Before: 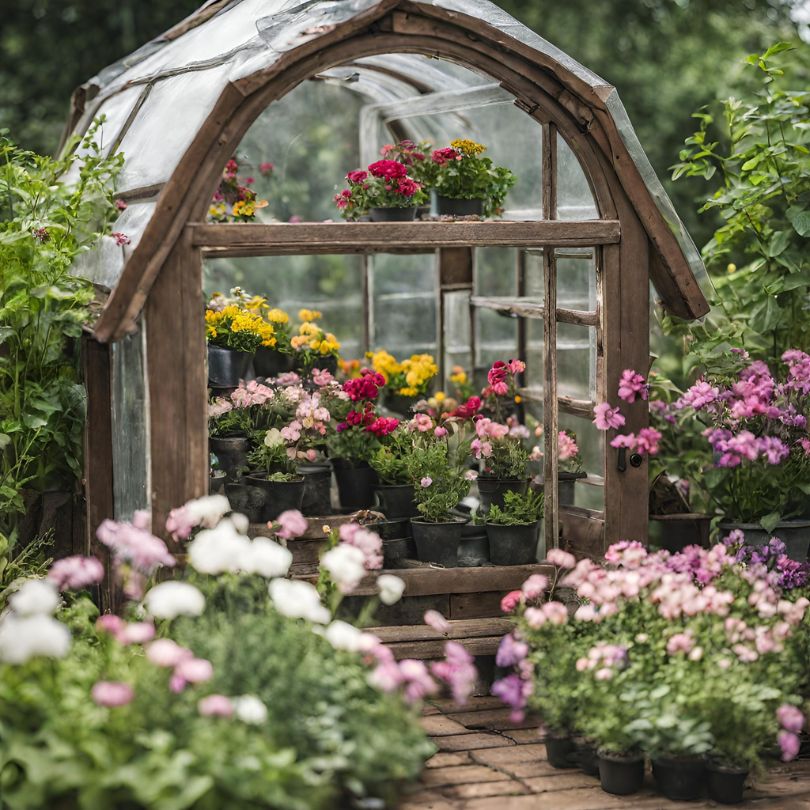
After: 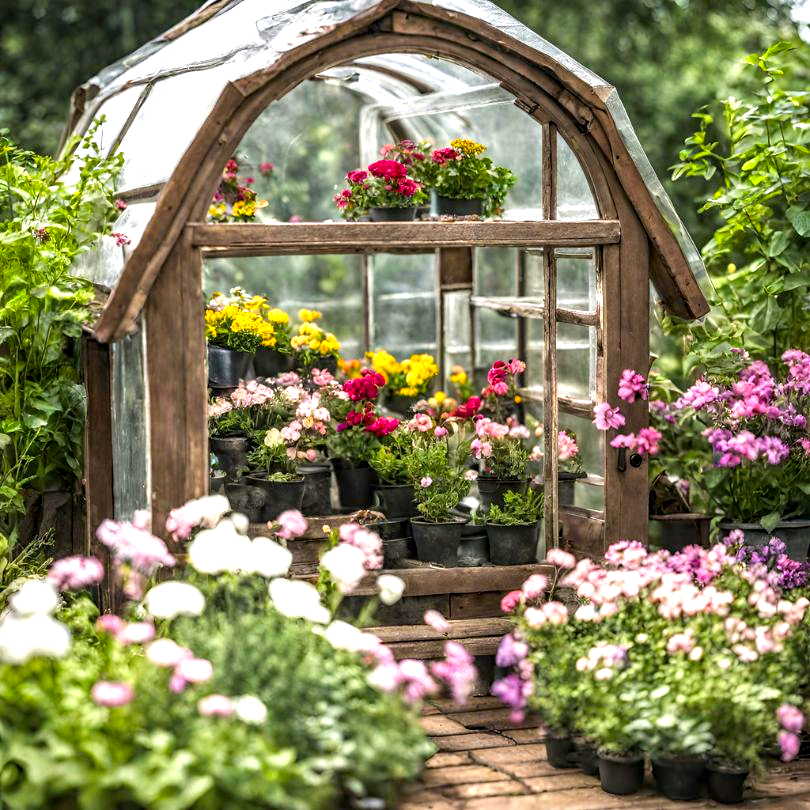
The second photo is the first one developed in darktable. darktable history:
color balance rgb: power › hue 61.49°, global offset › luminance -0.511%, linear chroma grading › shadows -10.604%, linear chroma grading › global chroma 20.602%, perceptual saturation grading › global saturation -1.817%, perceptual saturation grading › highlights -7.002%, perceptual saturation grading › mid-tones 7.982%, perceptual saturation grading › shadows 4.582%, perceptual brilliance grading › global brilliance 25.313%
local contrast: on, module defaults
